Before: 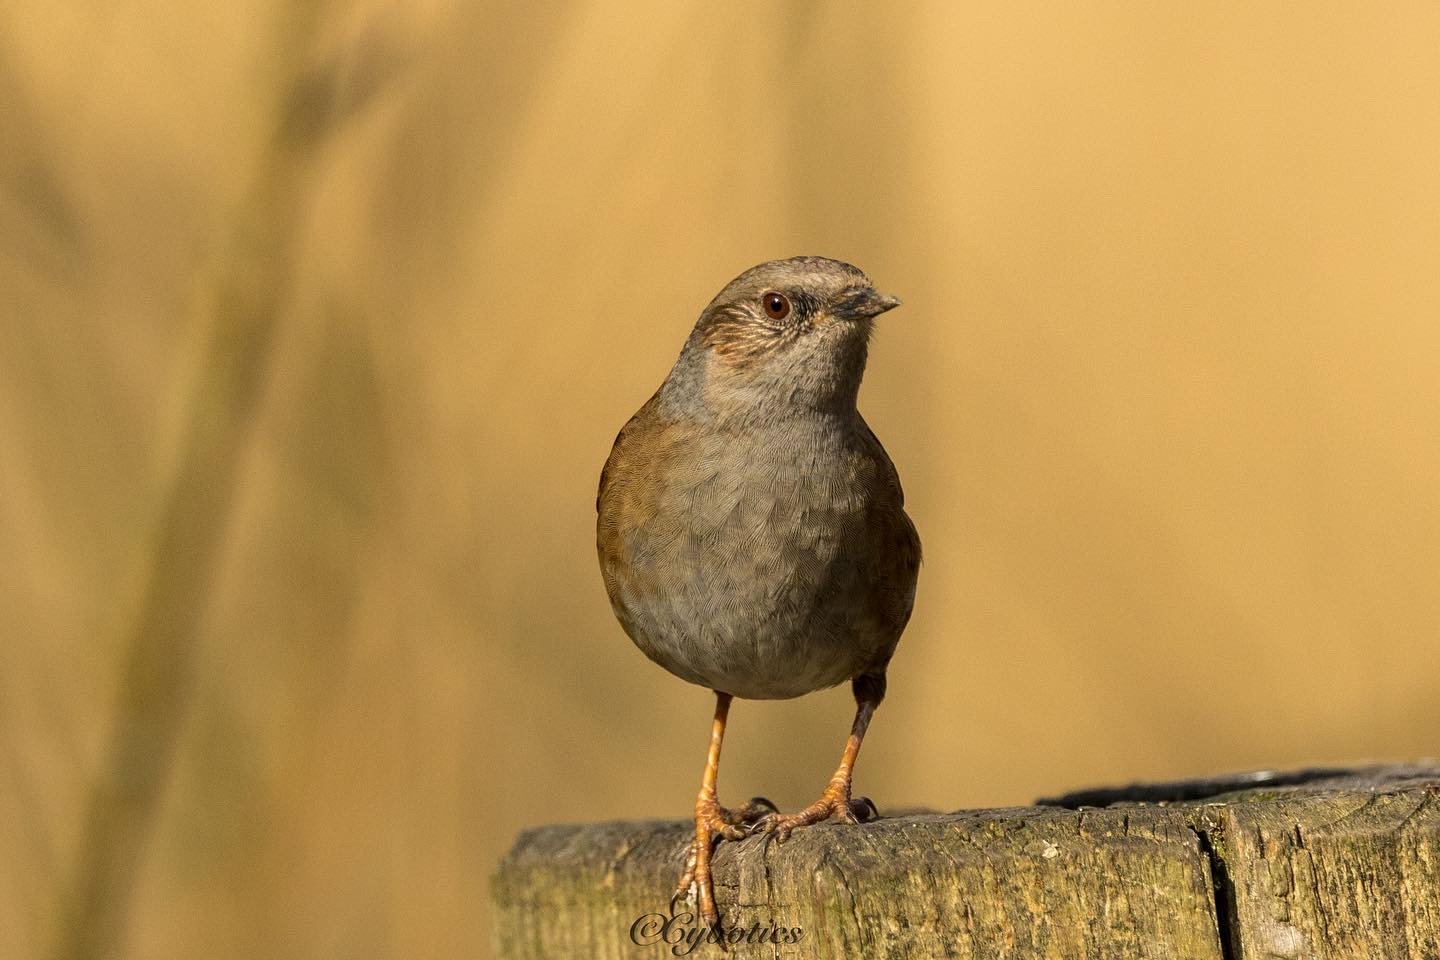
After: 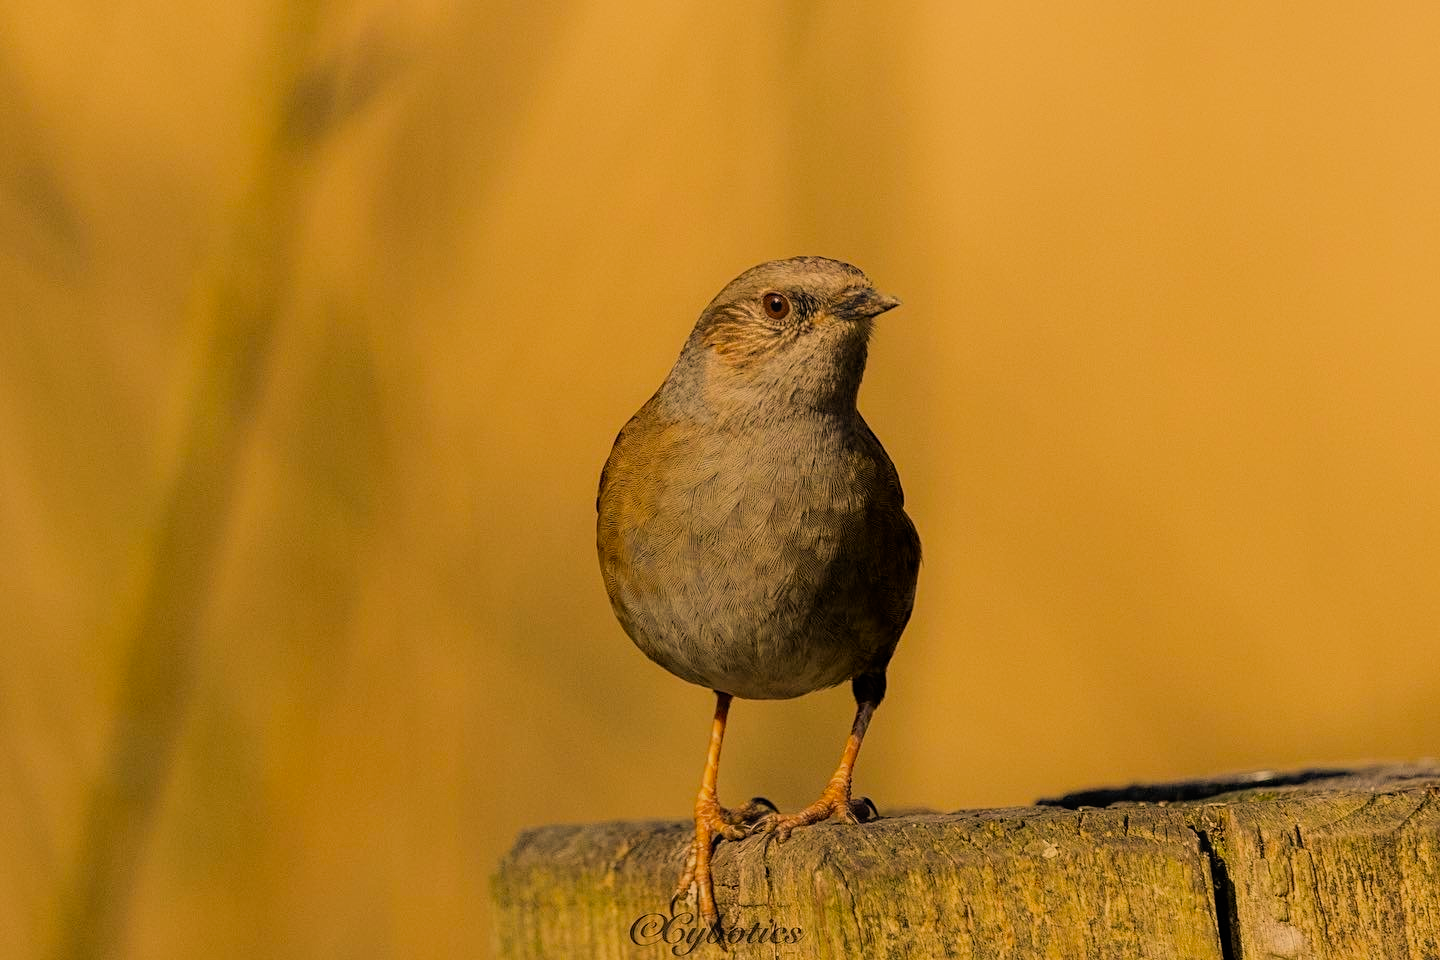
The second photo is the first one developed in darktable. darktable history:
haze removal: adaptive false
filmic rgb: black relative exposure -7.09 EV, white relative exposure 5.35 EV, hardness 3.03, iterations of high-quality reconstruction 10
color correction: highlights a* 14.87, highlights b* 32.09
contrast equalizer: y [[0.5, 0.486, 0.447, 0.446, 0.489, 0.5], [0.5 ×6], [0.5 ×6], [0 ×6], [0 ×6]]
